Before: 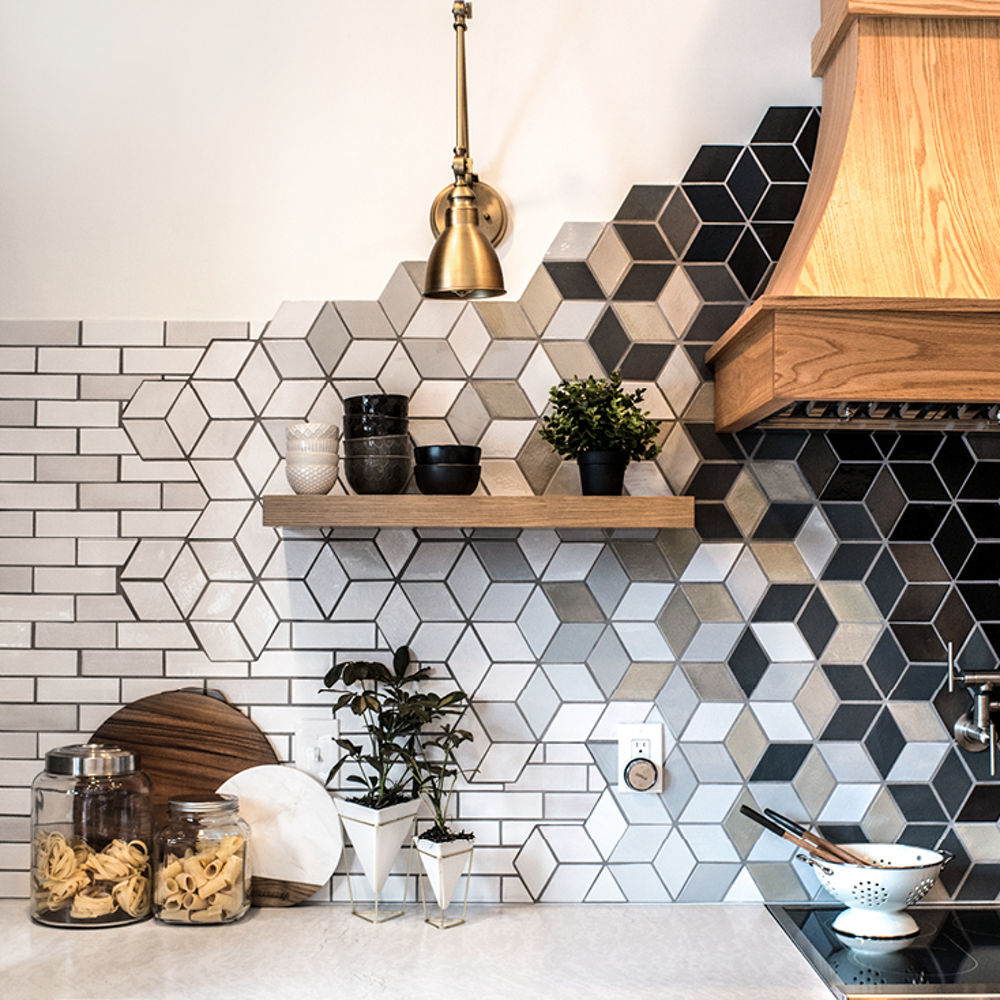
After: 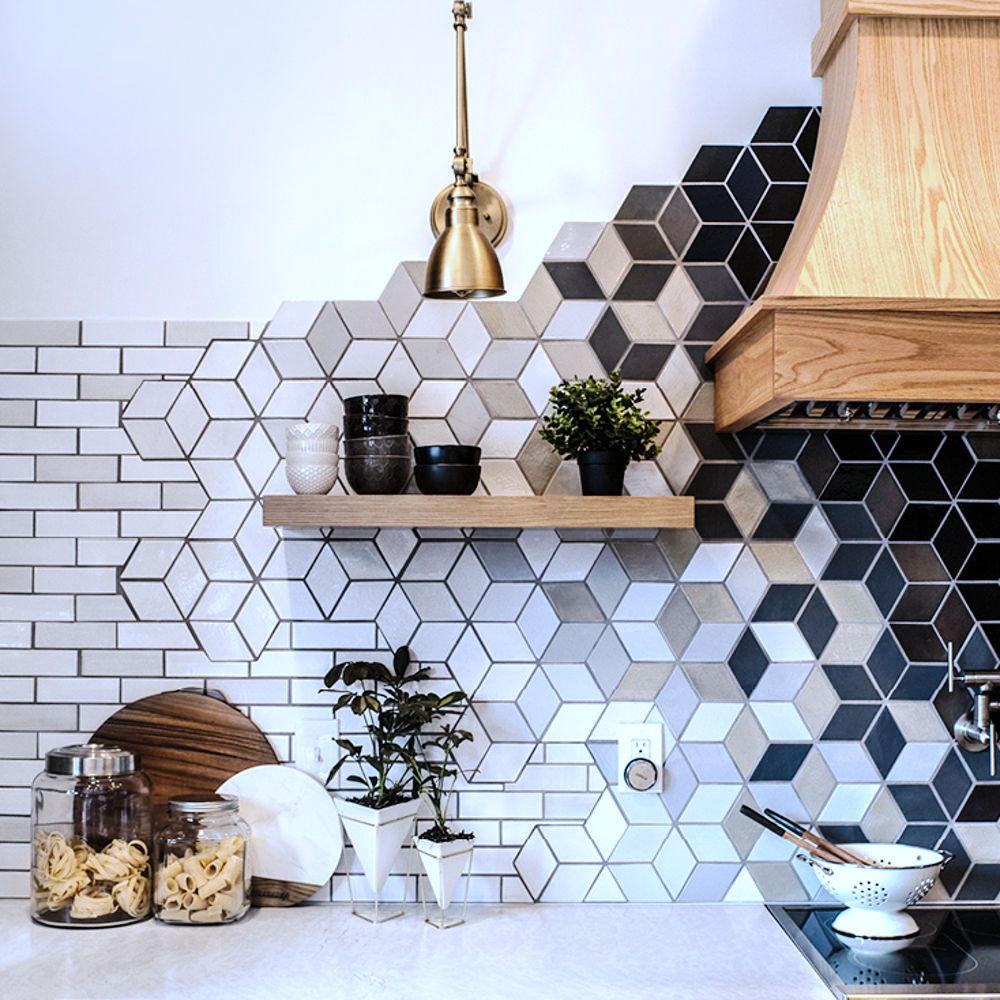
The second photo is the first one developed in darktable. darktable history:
white balance: red 0.948, green 1.02, blue 1.176
tone curve: curves: ch0 [(0, 0) (0.003, 0.009) (0.011, 0.013) (0.025, 0.022) (0.044, 0.039) (0.069, 0.055) (0.1, 0.077) (0.136, 0.113) (0.177, 0.158) (0.224, 0.213) (0.277, 0.289) (0.335, 0.367) (0.399, 0.451) (0.468, 0.532) (0.543, 0.615) (0.623, 0.696) (0.709, 0.755) (0.801, 0.818) (0.898, 0.893) (1, 1)], preserve colors none
